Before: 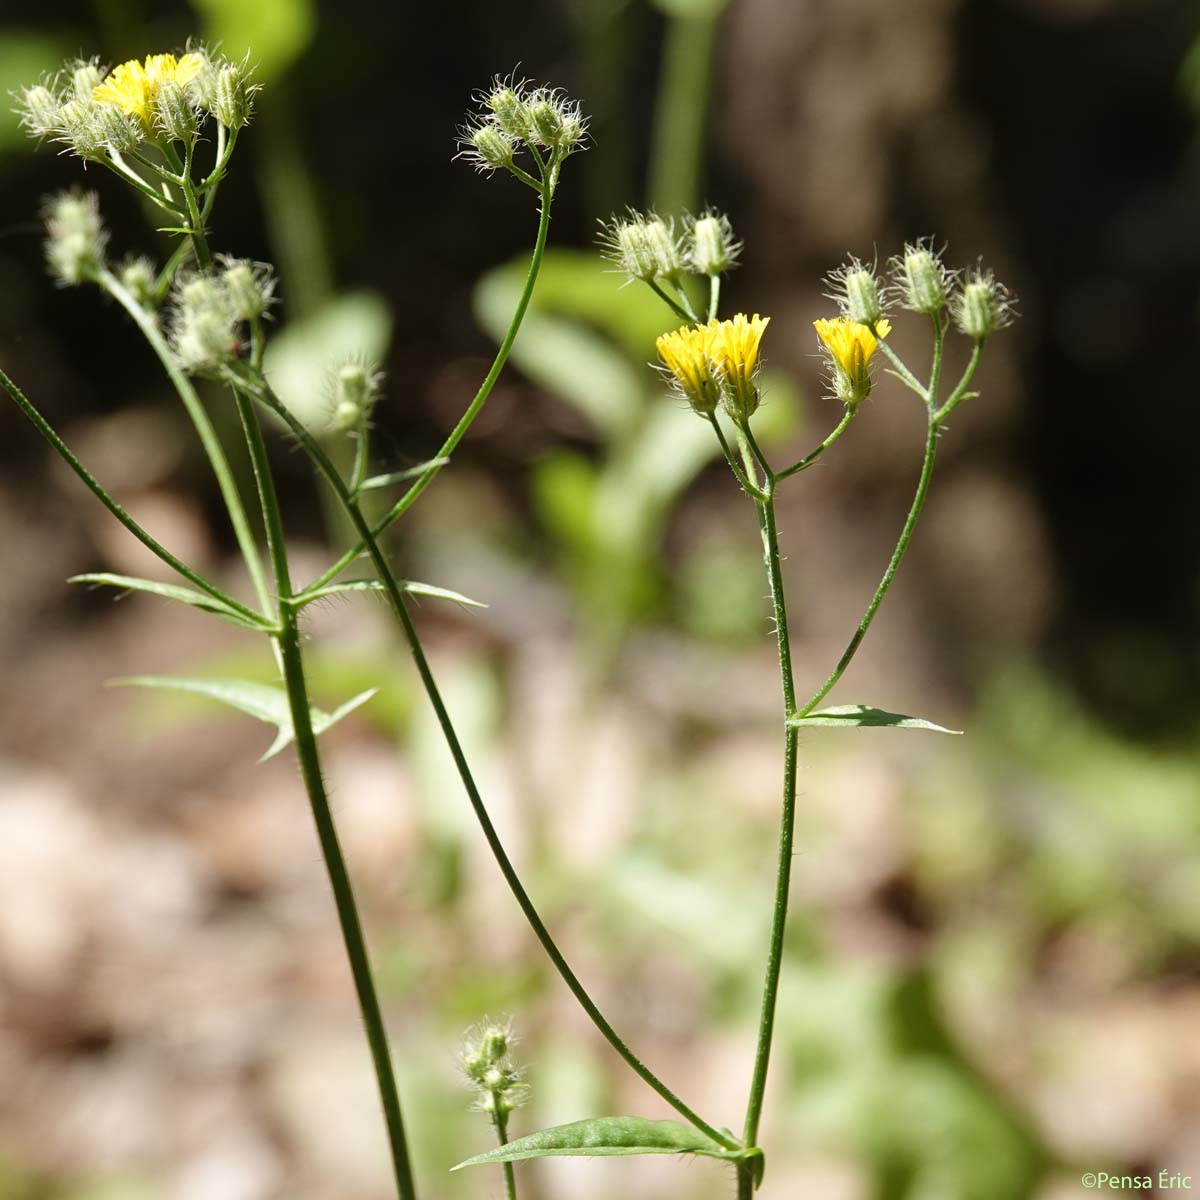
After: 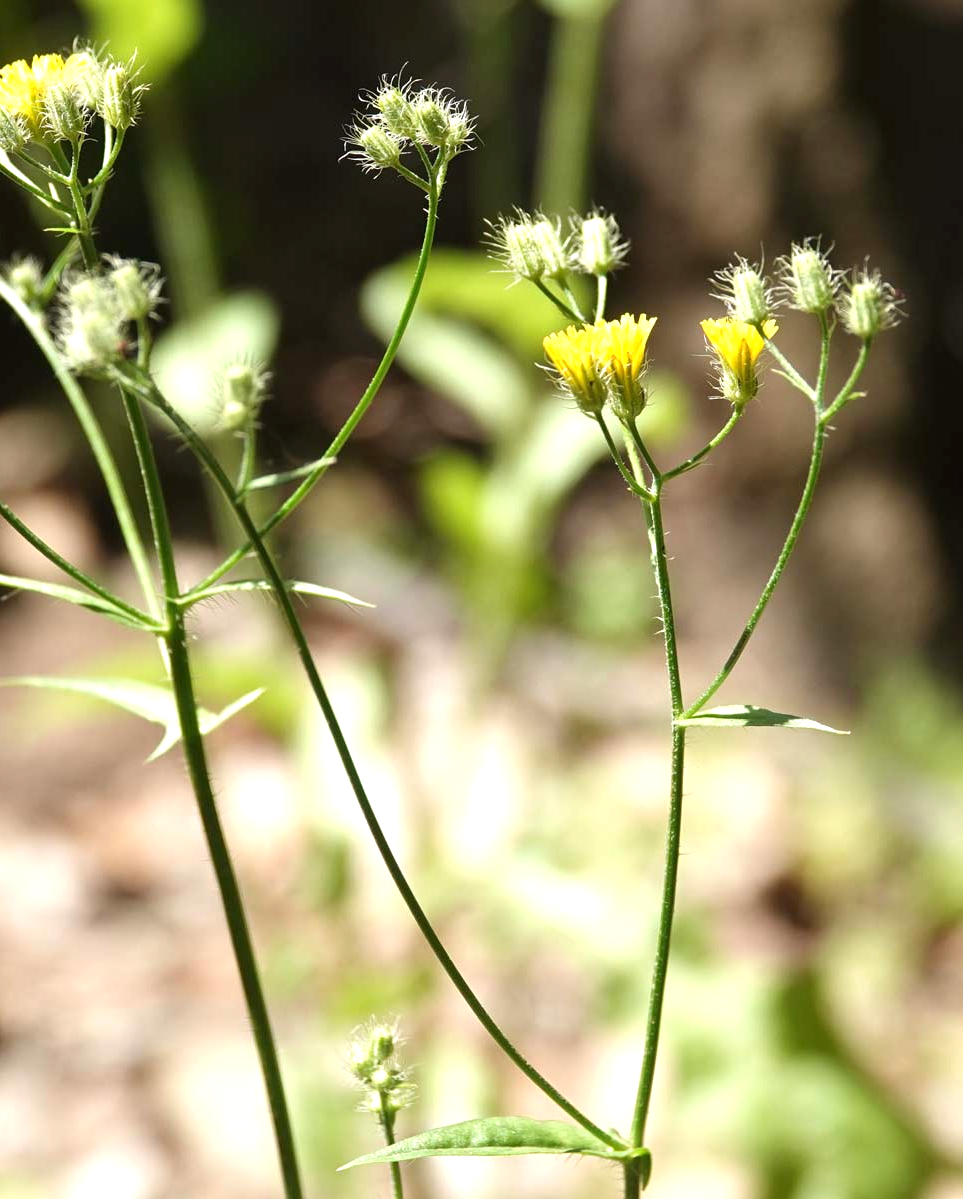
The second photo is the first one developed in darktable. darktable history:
exposure: exposure 0.61 EV, compensate highlight preservation false
crop and rotate: left 9.477%, right 10.197%
